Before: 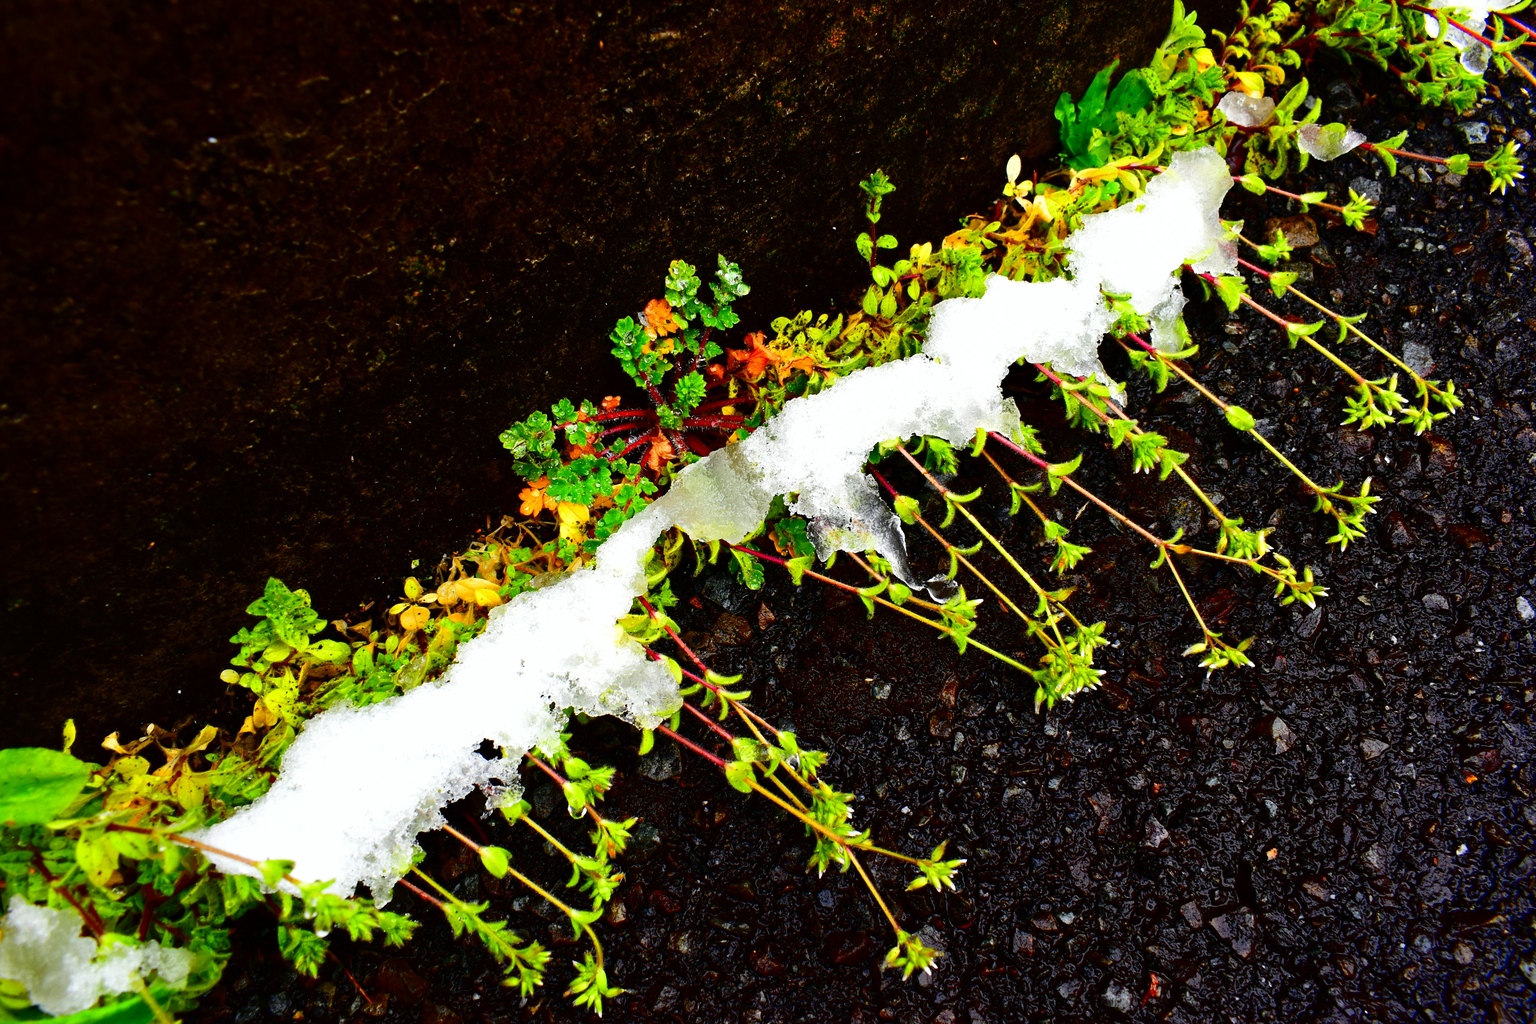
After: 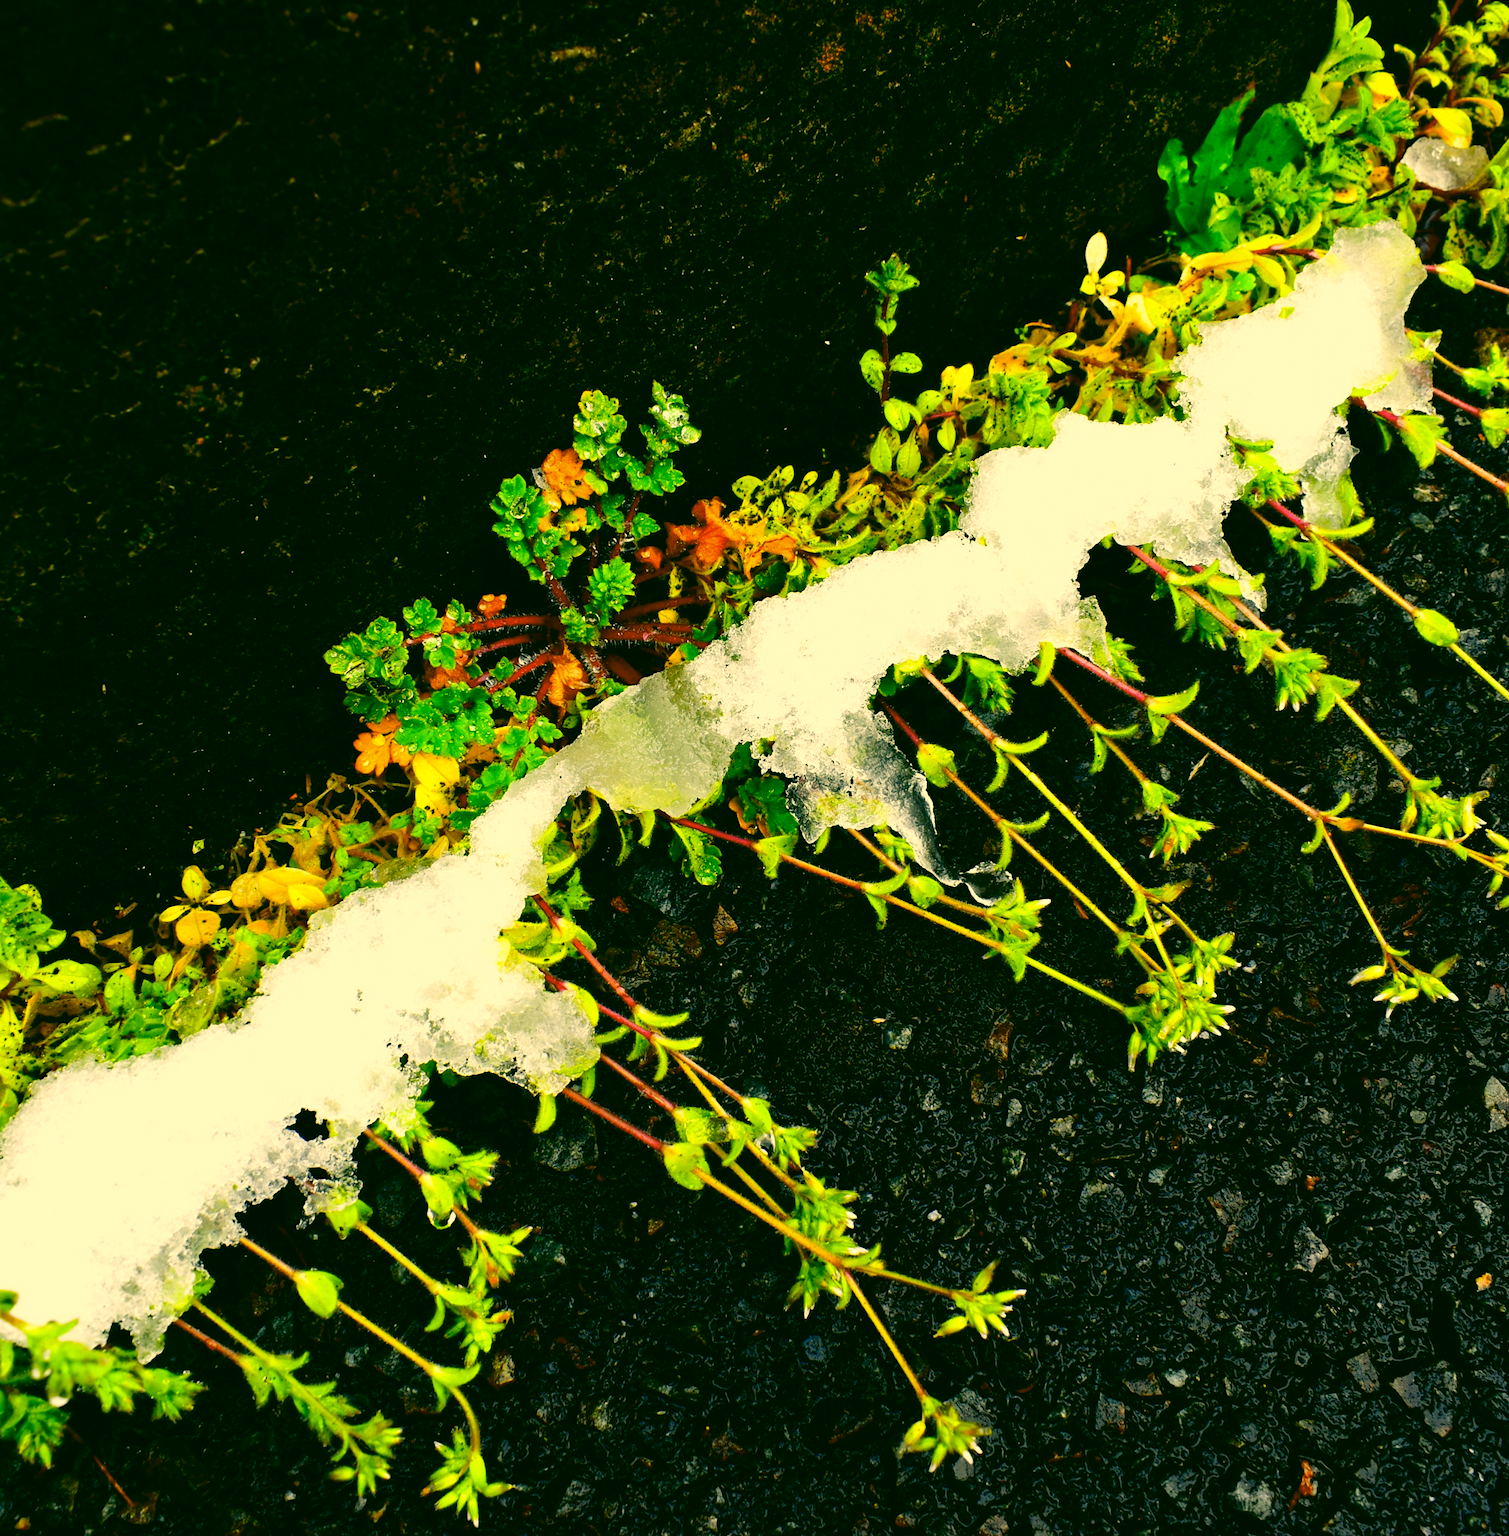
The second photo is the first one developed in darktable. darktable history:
color correction: highlights a* 5.69, highlights b* 33.53, shadows a* -25.98, shadows b* 4.04
crop and rotate: left 18.444%, right 16.057%
